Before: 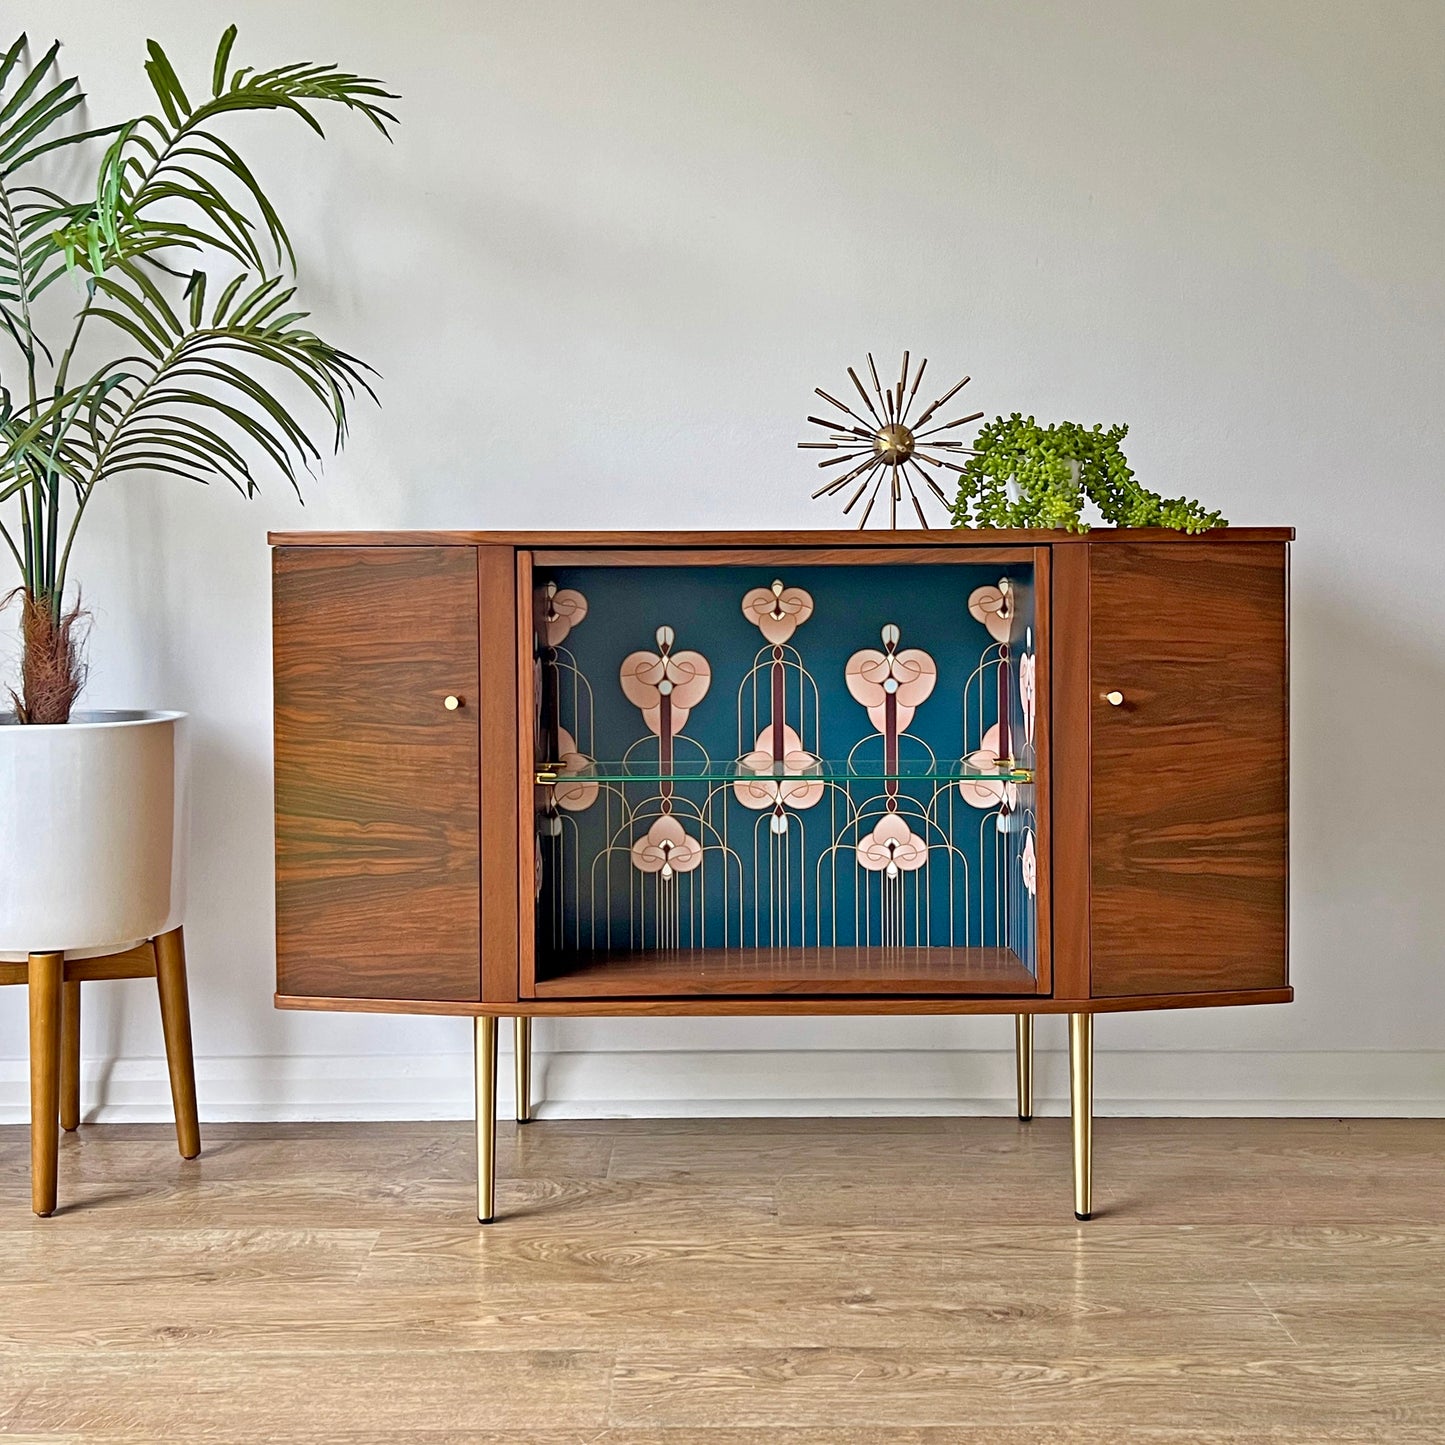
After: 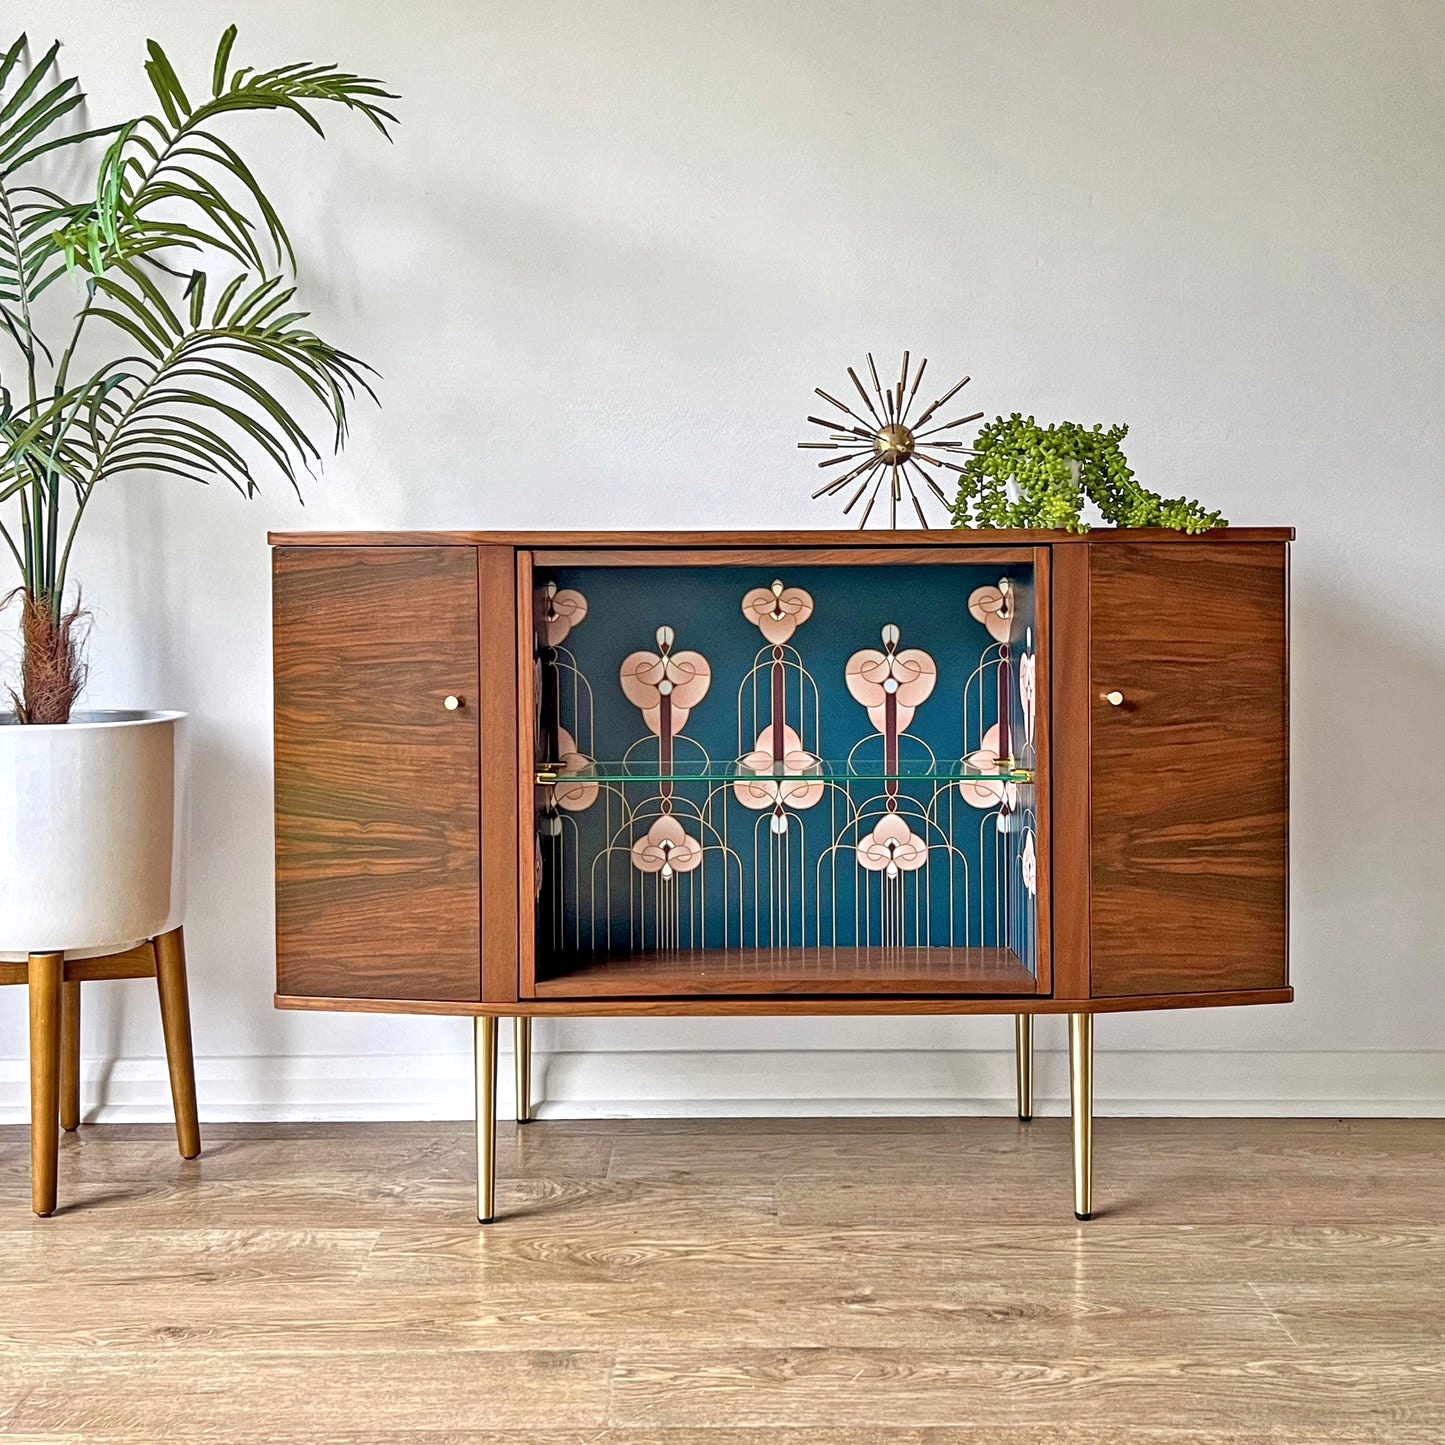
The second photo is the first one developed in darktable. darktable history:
shadows and highlights: radius 44.78, white point adjustment 6.64, compress 79.65%, highlights color adjustment 78.42%, soften with gaussian
local contrast: on, module defaults
